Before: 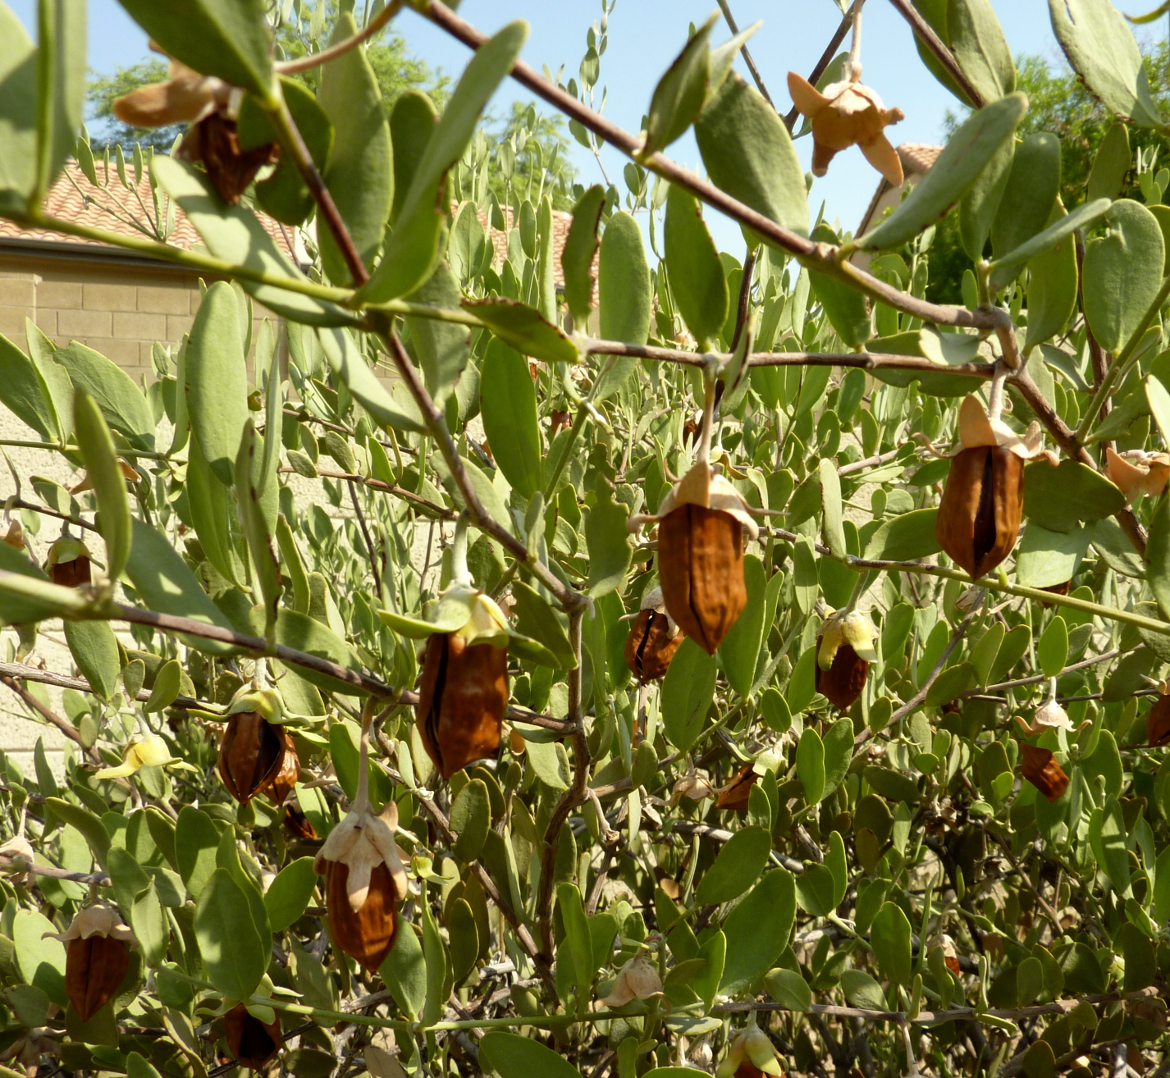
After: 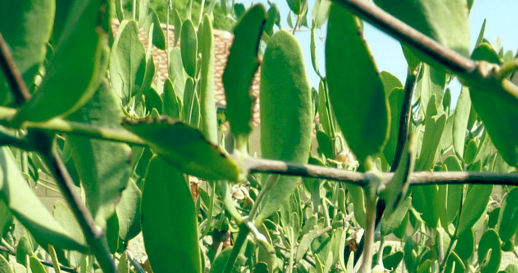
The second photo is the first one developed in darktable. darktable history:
crop: left 29.008%, top 16.799%, right 26.645%, bottom 57.804%
color balance rgb: global offset › luminance -0.532%, global offset › chroma 0.906%, global offset › hue 175.84°, perceptual saturation grading › global saturation 0.435%, perceptual brilliance grading › global brilliance 2.75%, perceptual brilliance grading › highlights -2.812%, perceptual brilliance grading › shadows 2.999%
haze removal: compatibility mode true, adaptive false
